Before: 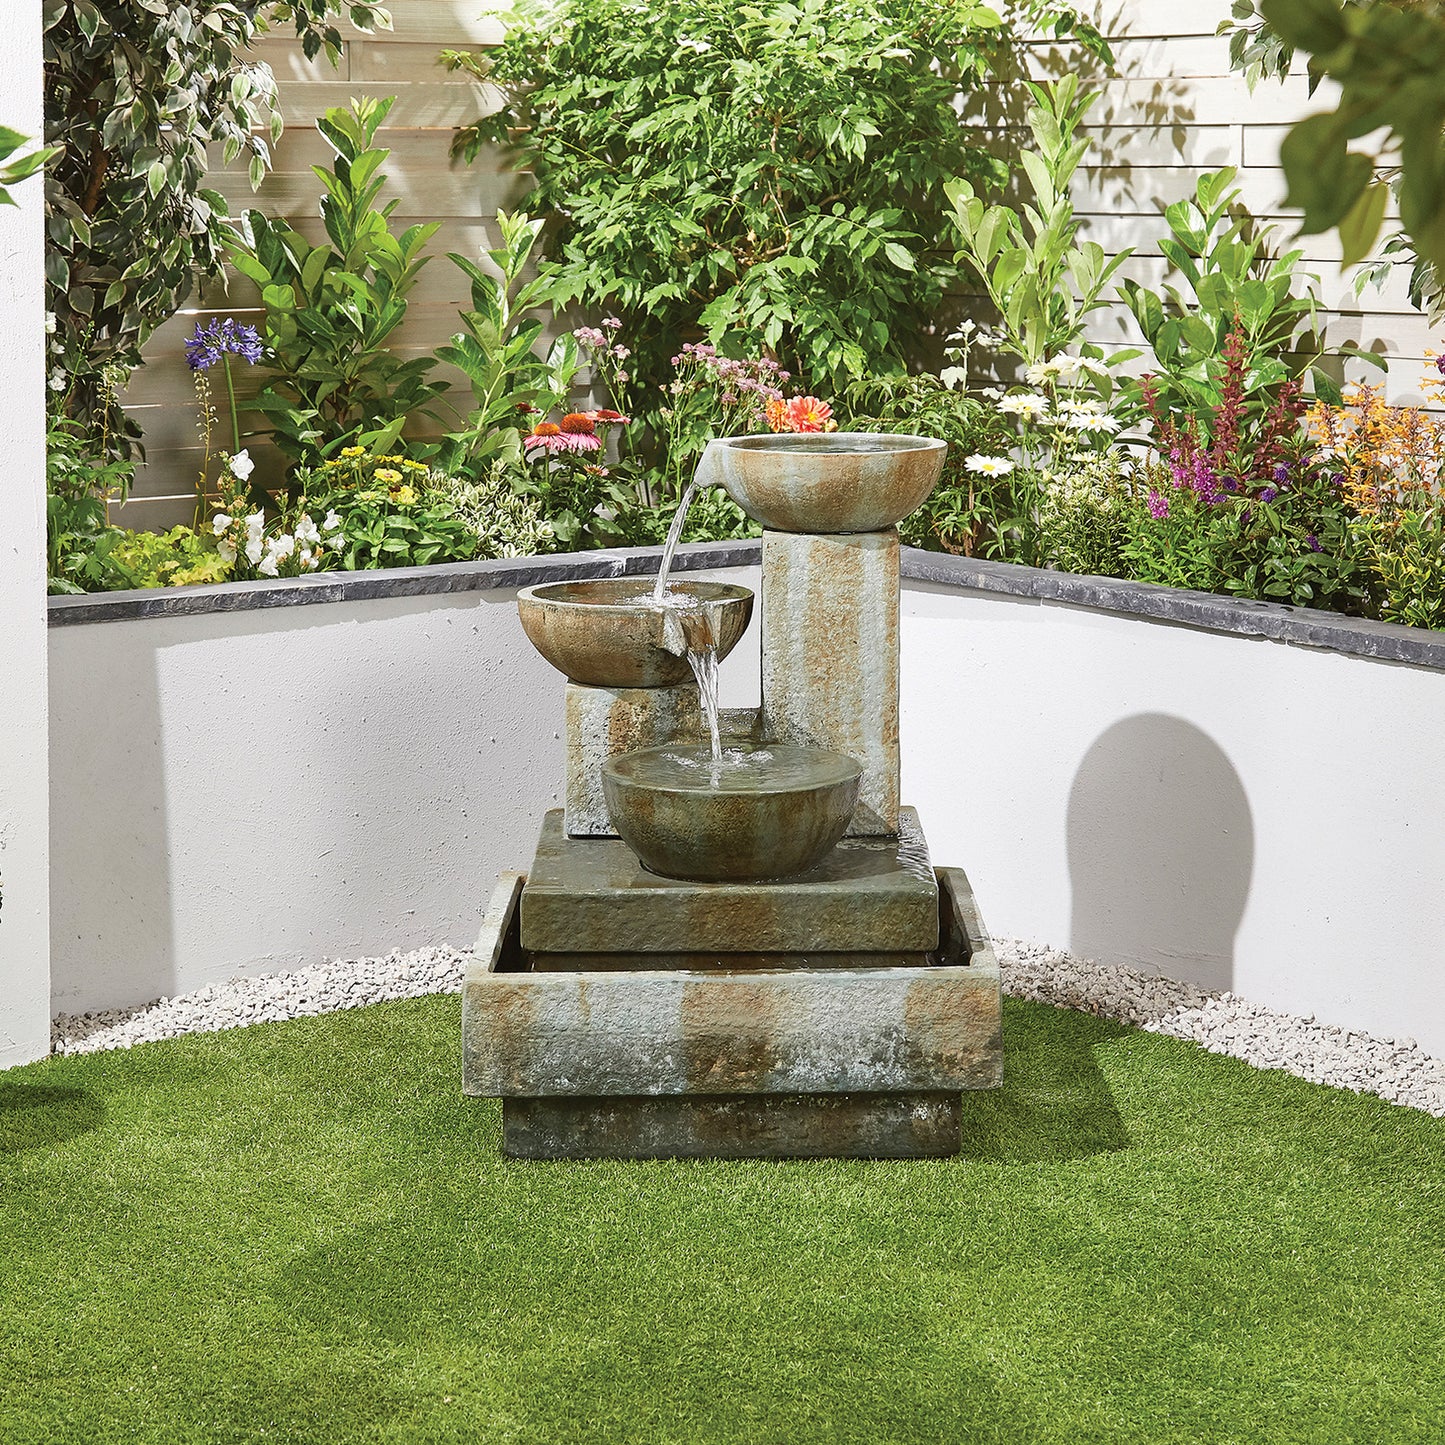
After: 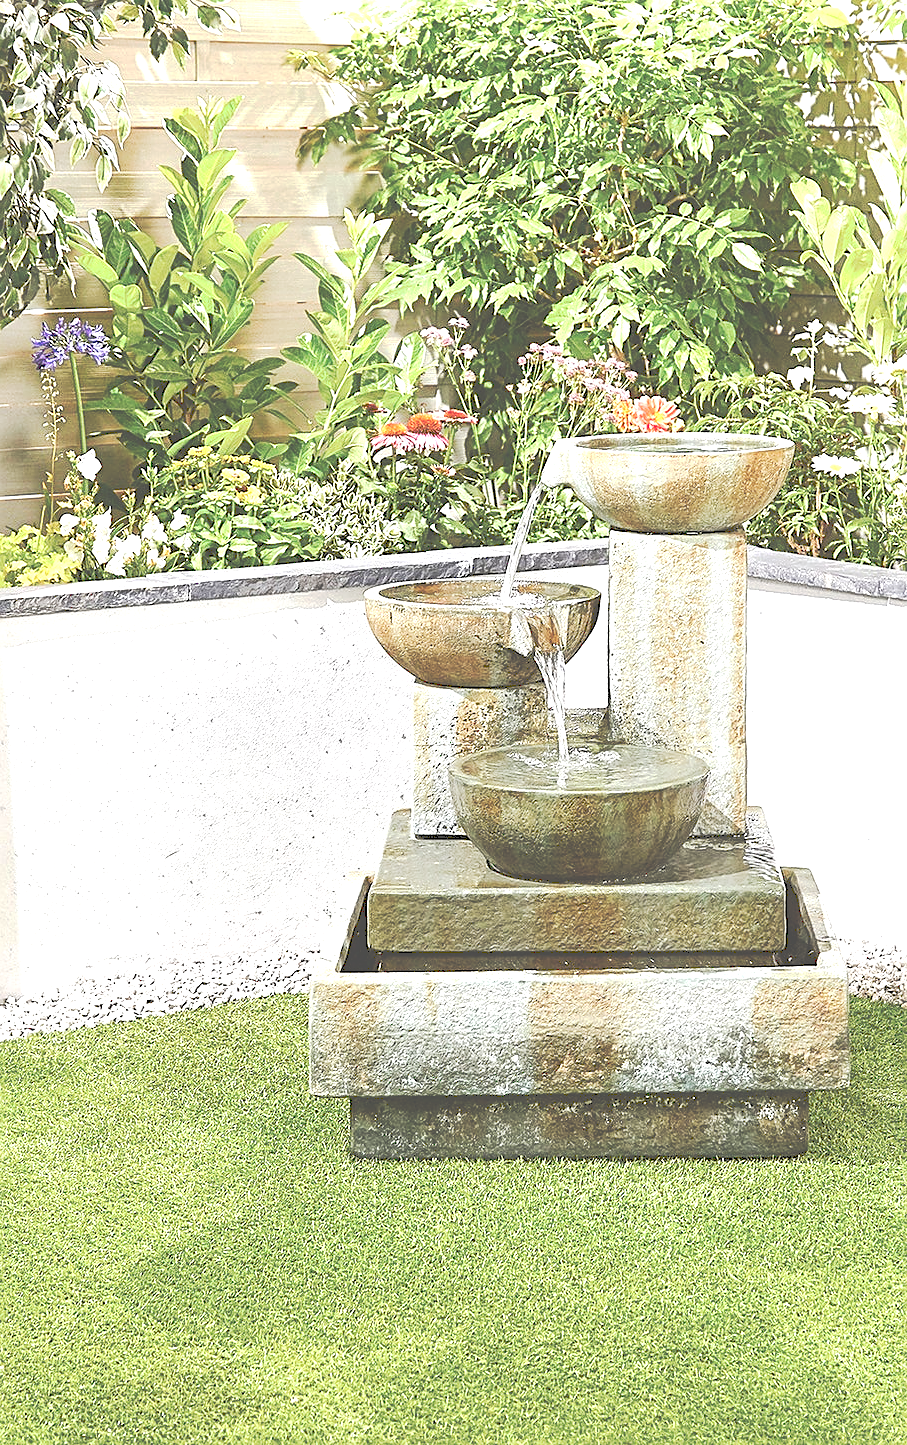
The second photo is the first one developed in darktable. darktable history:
crop: left 10.644%, right 26.528%
exposure: black level correction 0, exposure 1.2 EV, compensate exposure bias true, compensate highlight preservation false
tone curve: curves: ch0 [(0, 0) (0.003, 0.301) (0.011, 0.302) (0.025, 0.307) (0.044, 0.313) (0.069, 0.316) (0.1, 0.322) (0.136, 0.325) (0.177, 0.341) (0.224, 0.358) (0.277, 0.386) (0.335, 0.429) (0.399, 0.486) (0.468, 0.556) (0.543, 0.644) (0.623, 0.728) (0.709, 0.796) (0.801, 0.854) (0.898, 0.908) (1, 1)], preserve colors none
sharpen: on, module defaults
